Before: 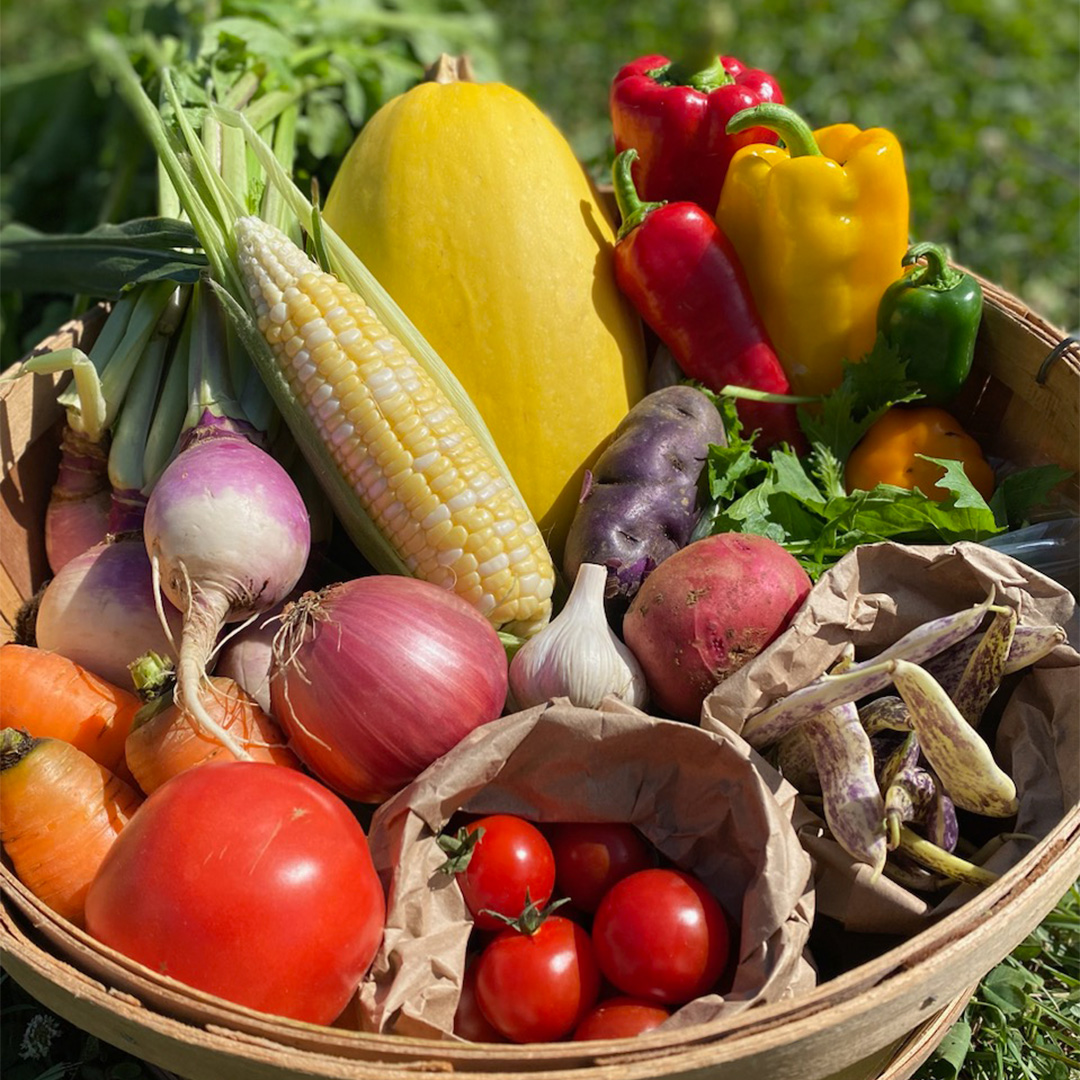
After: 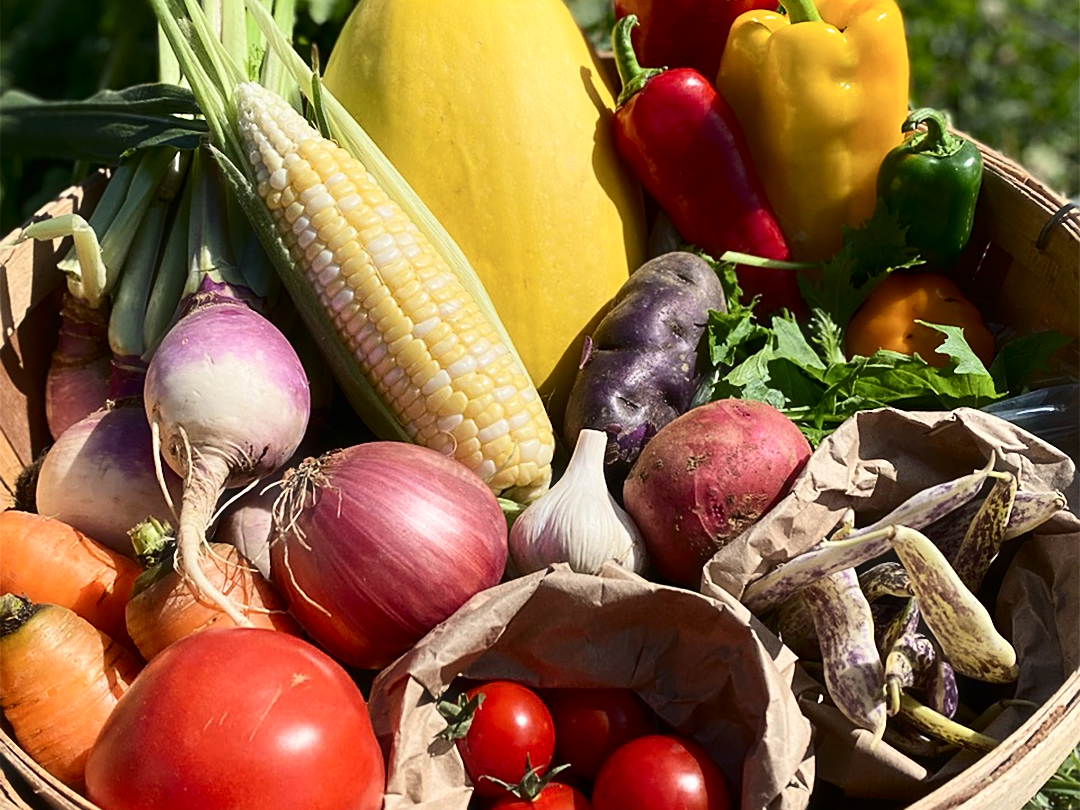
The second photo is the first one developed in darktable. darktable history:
crop and rotate: top 12.455%, bottom 12.503%
haze removal: strength -0.103, compatibility mode true, adaptive false
sharpen: on, module defaults
contrast brightness saturation: contrast 0.282
